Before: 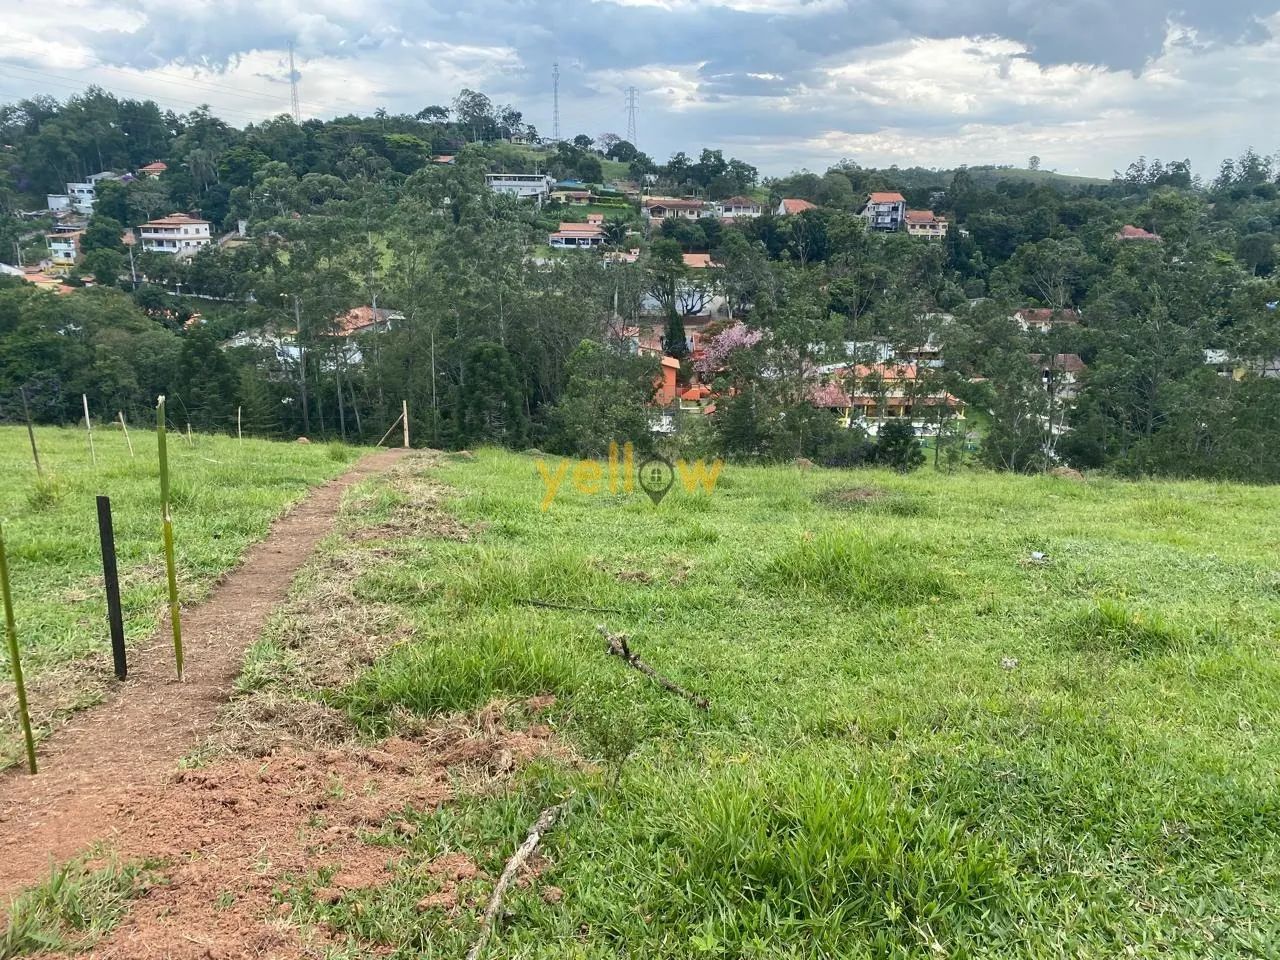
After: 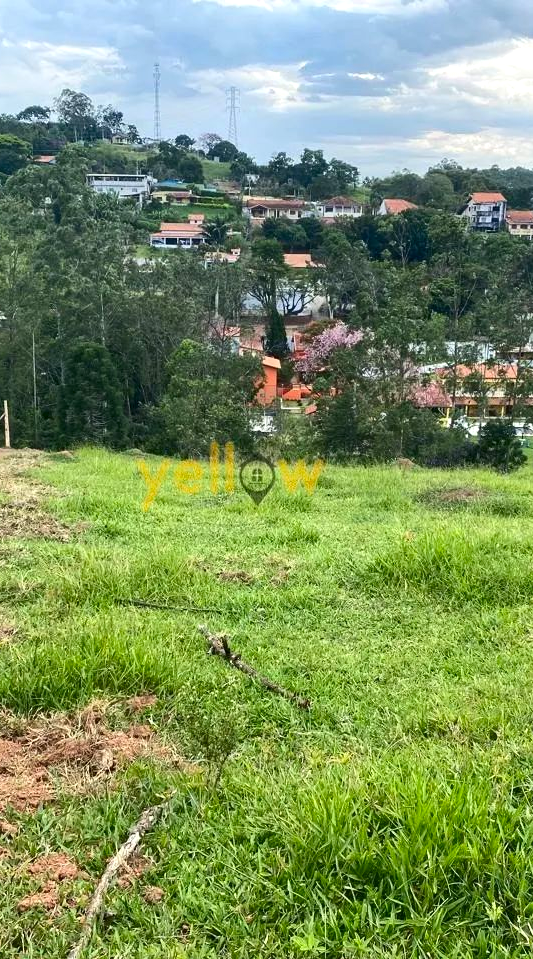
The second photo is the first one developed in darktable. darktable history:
contrast brightness saturation: contrast 0.13, brightness -0.05, saturation 0.16
crop: left 31.229%, right 27.105%
exposure: exposure 0.2 EV, compensate highlight preservation false
